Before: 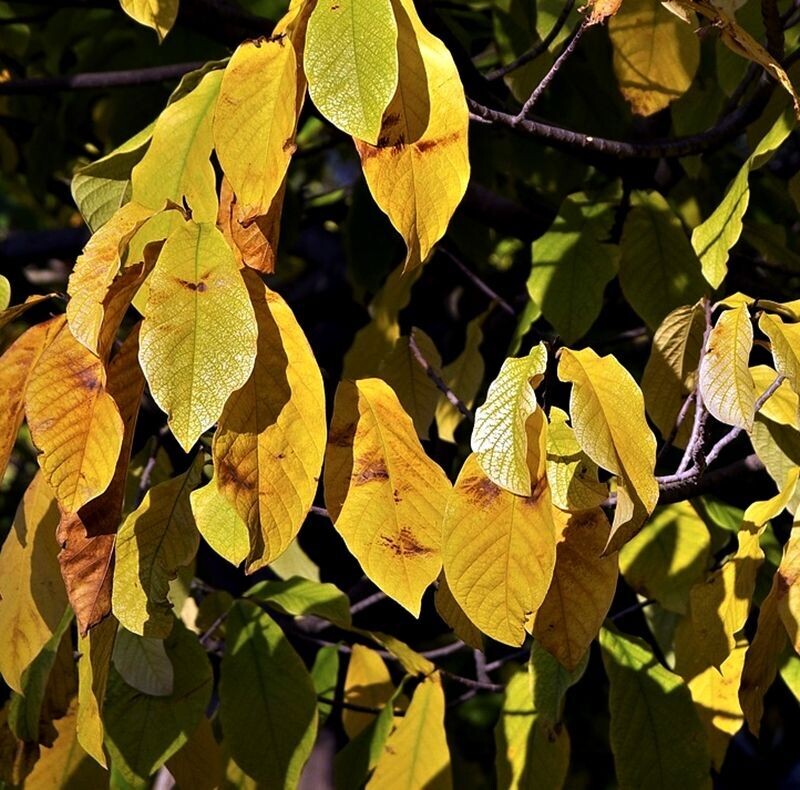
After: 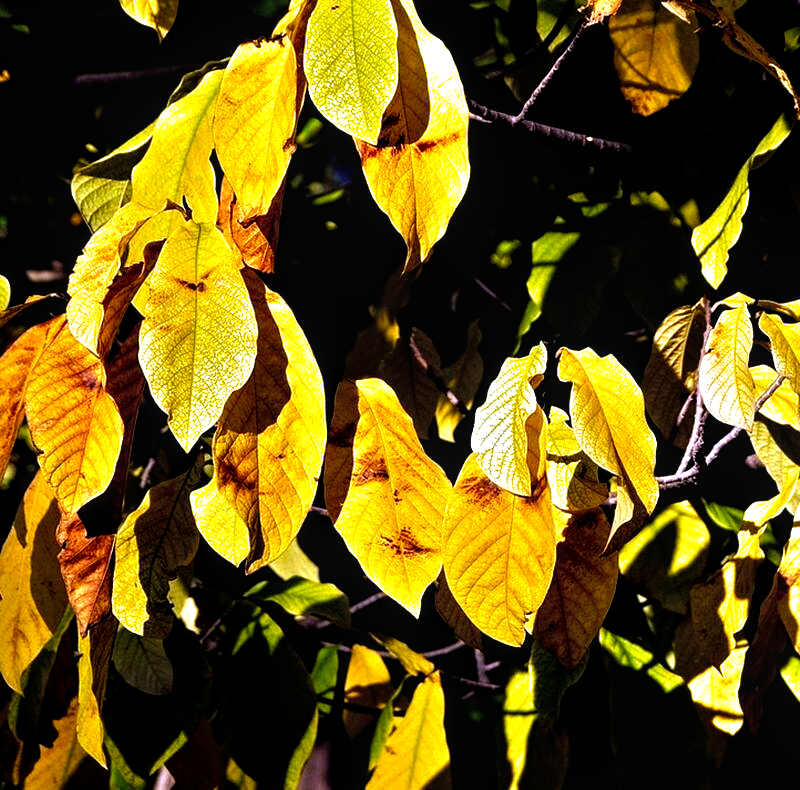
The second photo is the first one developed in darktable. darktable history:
local contrast: highlights 99%, shadows 86%, detail 160%, midtone range 0.2
exposure: exposure 0.02 EV, compensate highlight preservation false
filmic rgb: black relative exposure -8.2 EV, white relative exposure 2.2 EV, threshold 3 EV, hardness 7.11, latitude 85.74%, contrast 1.696, highlights saturation mix -4%, shadows ↔ highlights balance -2.69%, preserve chrominance no, color science v5 (2021), contrast in shadows safe, contrast in highlights safe, enable highlight reconstruction true
